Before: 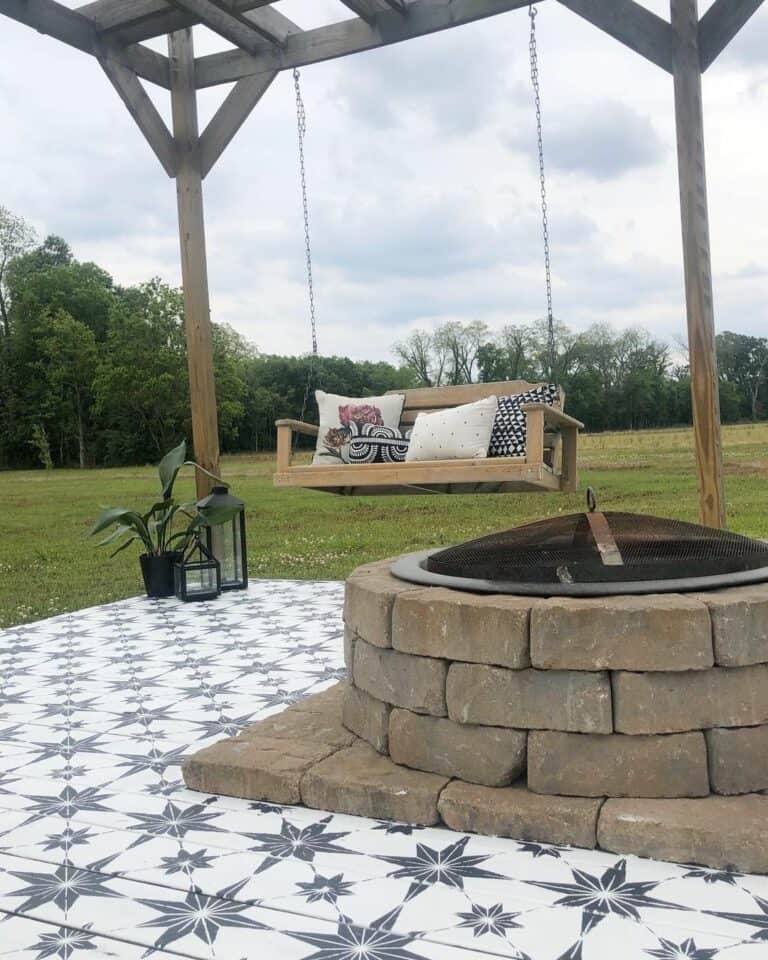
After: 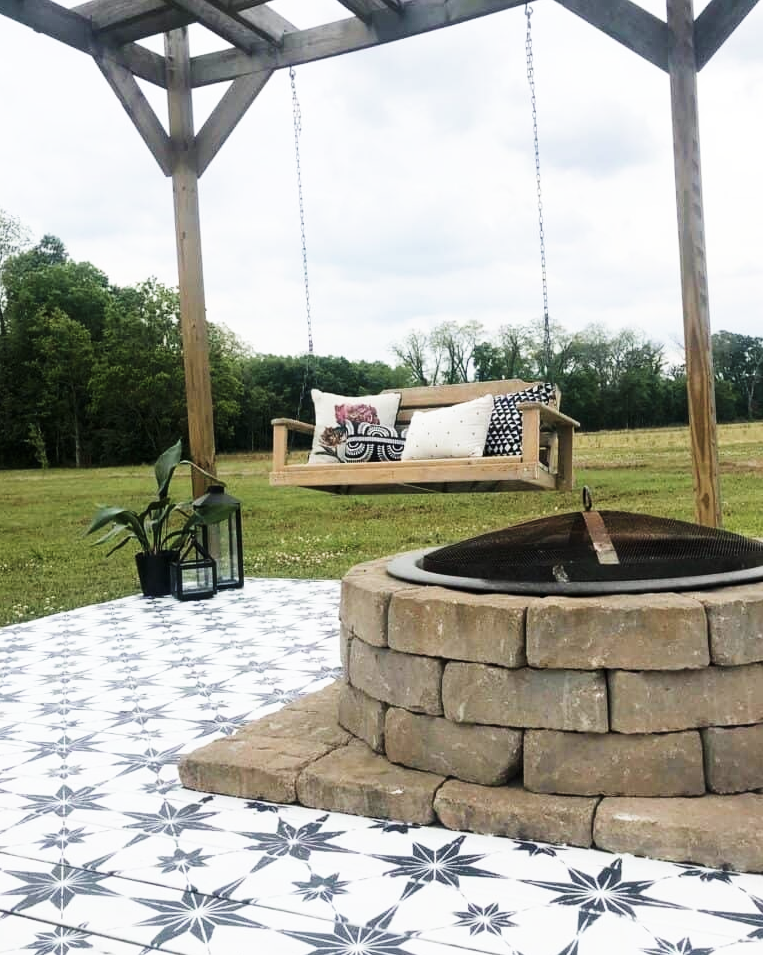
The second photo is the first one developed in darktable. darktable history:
exposure: compensate highlight preservation false
velvia: on, module defaults
crop and rotate: left 0.58%, top 0.196%, bottom 0.234%
contrast brightness saturation: contrast 0.098, saturation -0.281
tone curve: curves: ch0 [(0, 0) (0.074, 0.04) (0.157, 0.1) (0.472, 0.515) (0.635, 0.731) (0.768, 0.878) (0.899, 0.969) (1, 1)]; ch1 [(0, 0) (0.08, 0.08) (0.3, 0.3) (0.5, 0.5) (0.539, 0.558) (0.586, 0.658) (0.69, 0.787) (0.92, 0.92) (1, 1)]; ch2 [(0, 0) (0.08, 0.08) (0.3, 0.3) (0.5, 0.5) (0.543, 0.597) (0.597, 0.679) (0.92, 0.92) (1, 1)], preserve colors none
